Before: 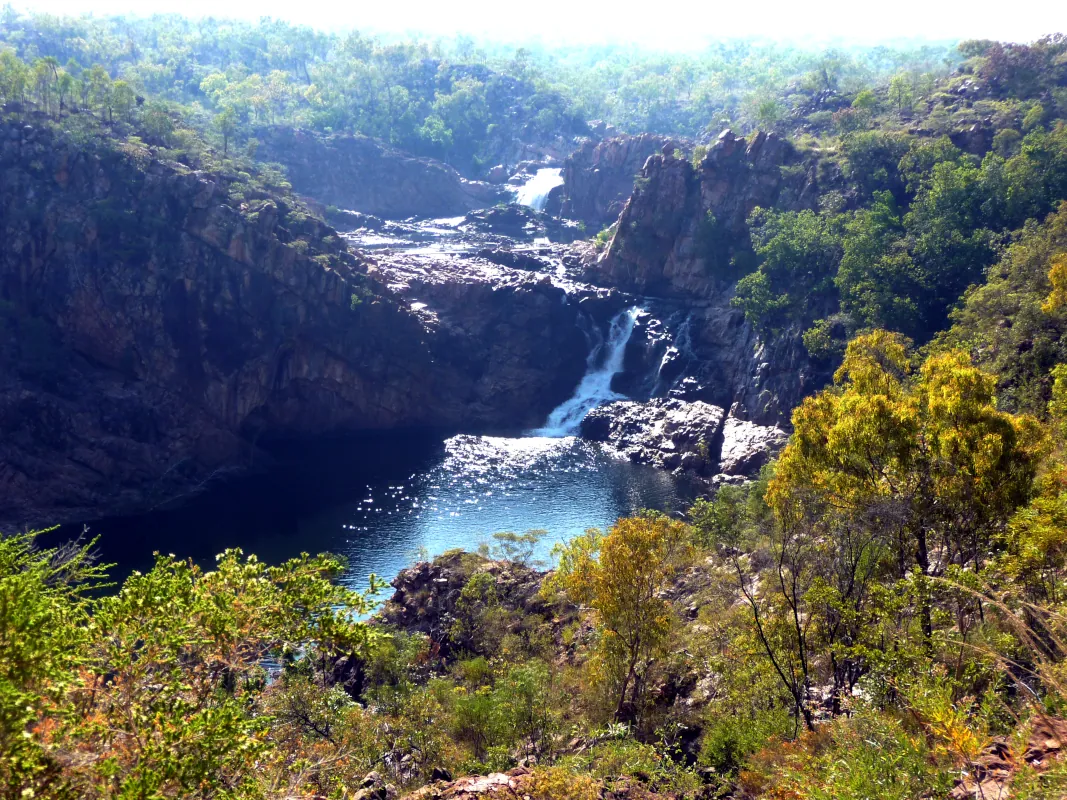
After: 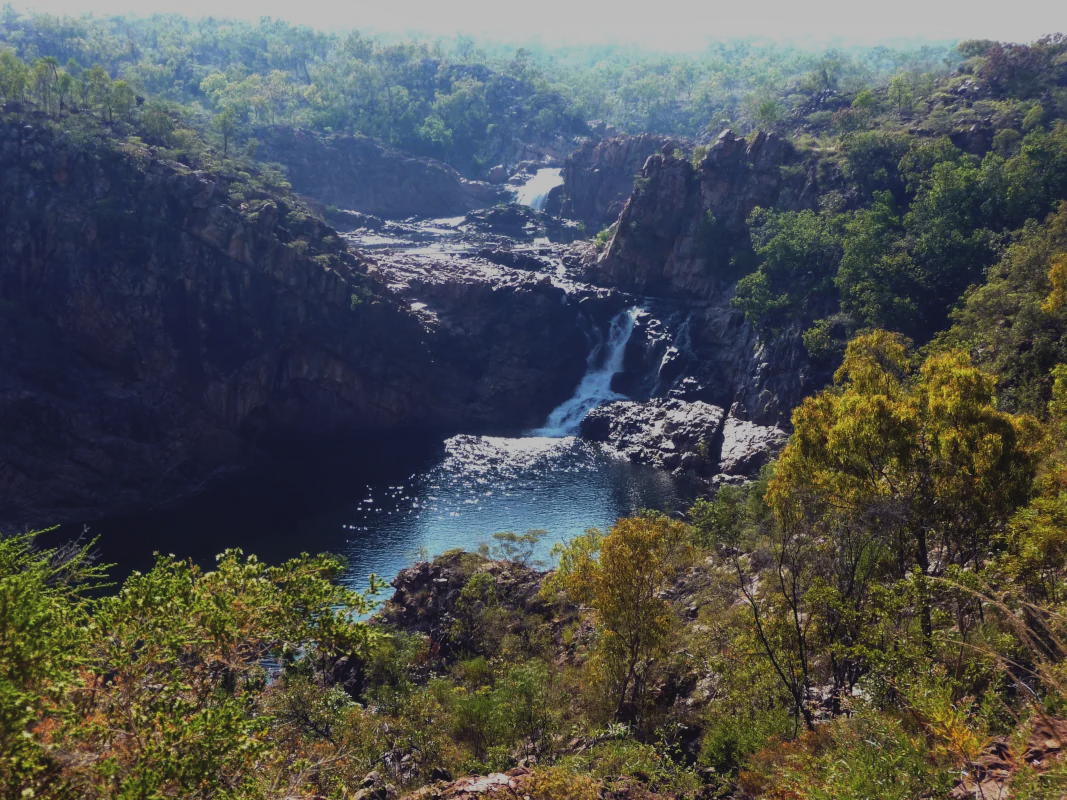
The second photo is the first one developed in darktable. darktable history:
white balance: emerald 1
exposure: black level correction -0.016, exposure -1.018 EV, compensate highlight preservation false
local contrast: highlights 100%, shadows 100%, detail 120%, midtone range 0.2
